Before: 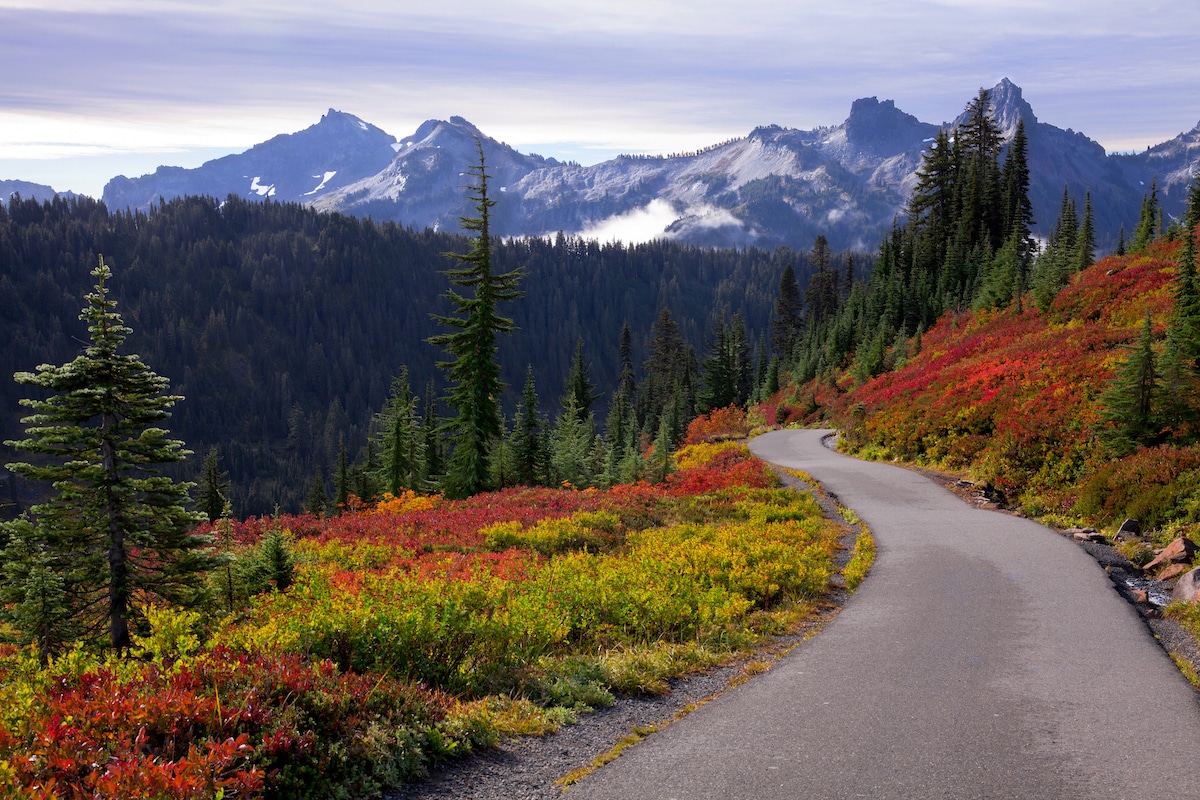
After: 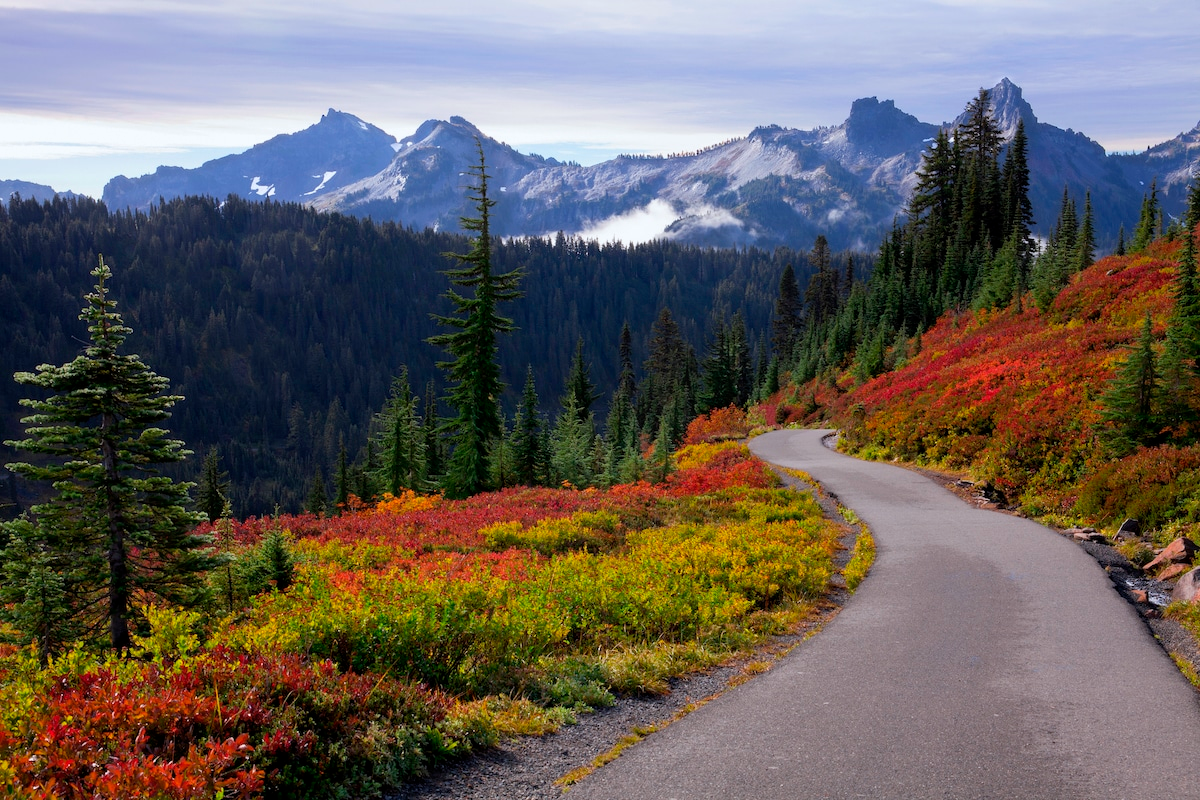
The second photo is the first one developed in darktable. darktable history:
white balance: red 0.982, blue 1.018
exposure: exposure -0.064 EV, compensate highlight preservation false
